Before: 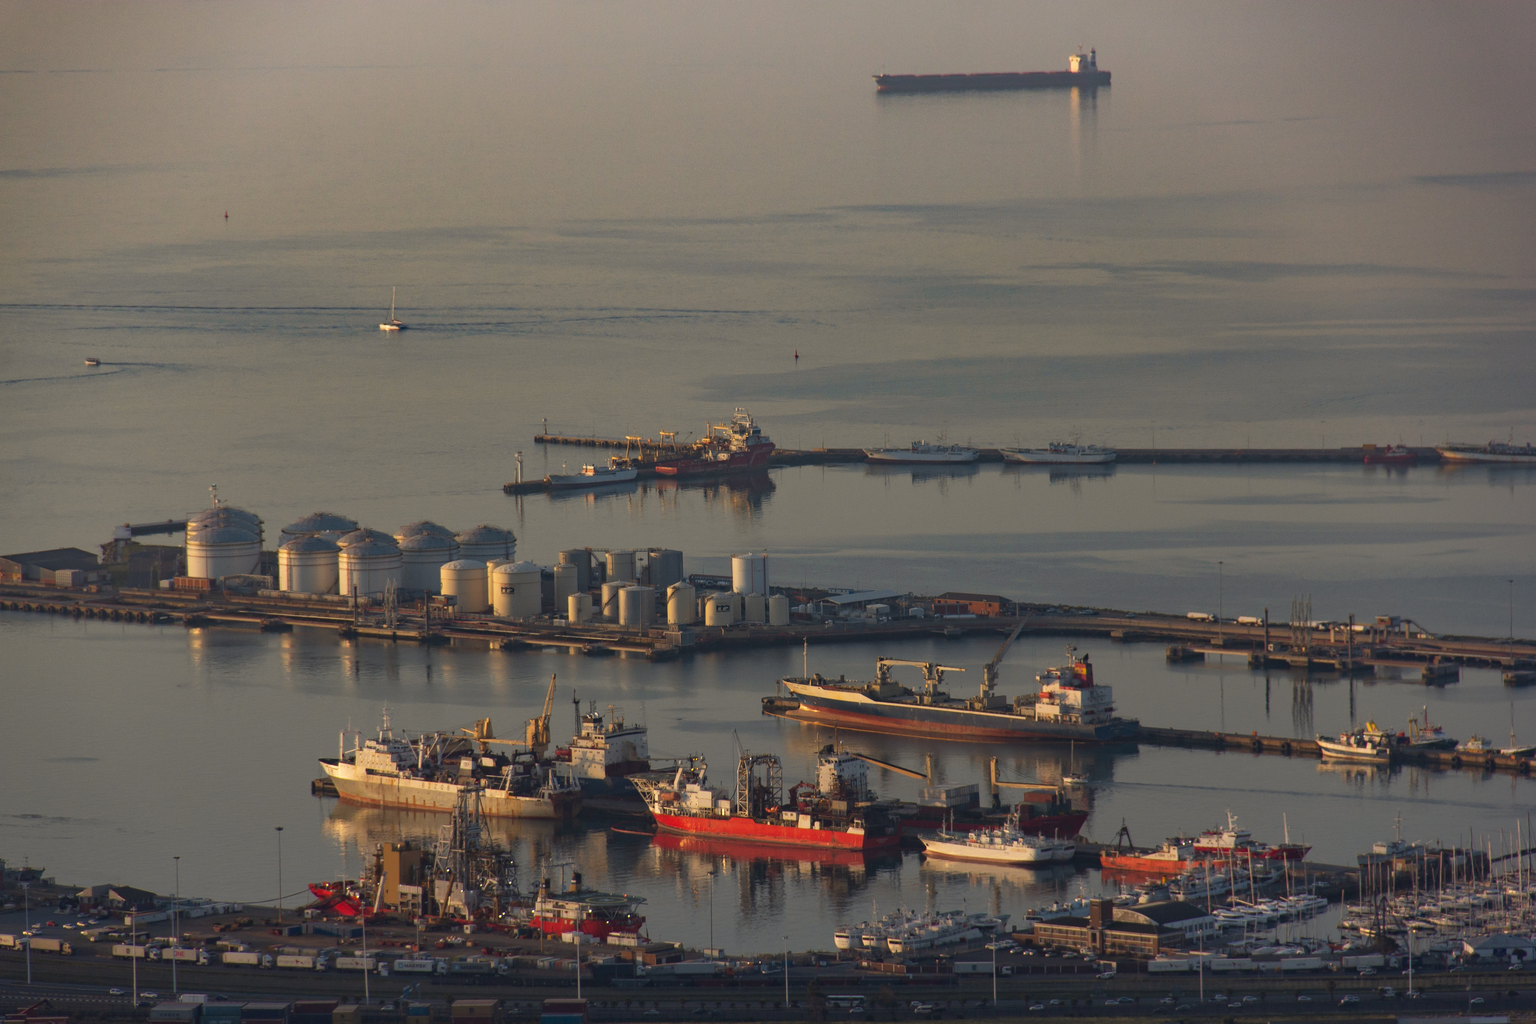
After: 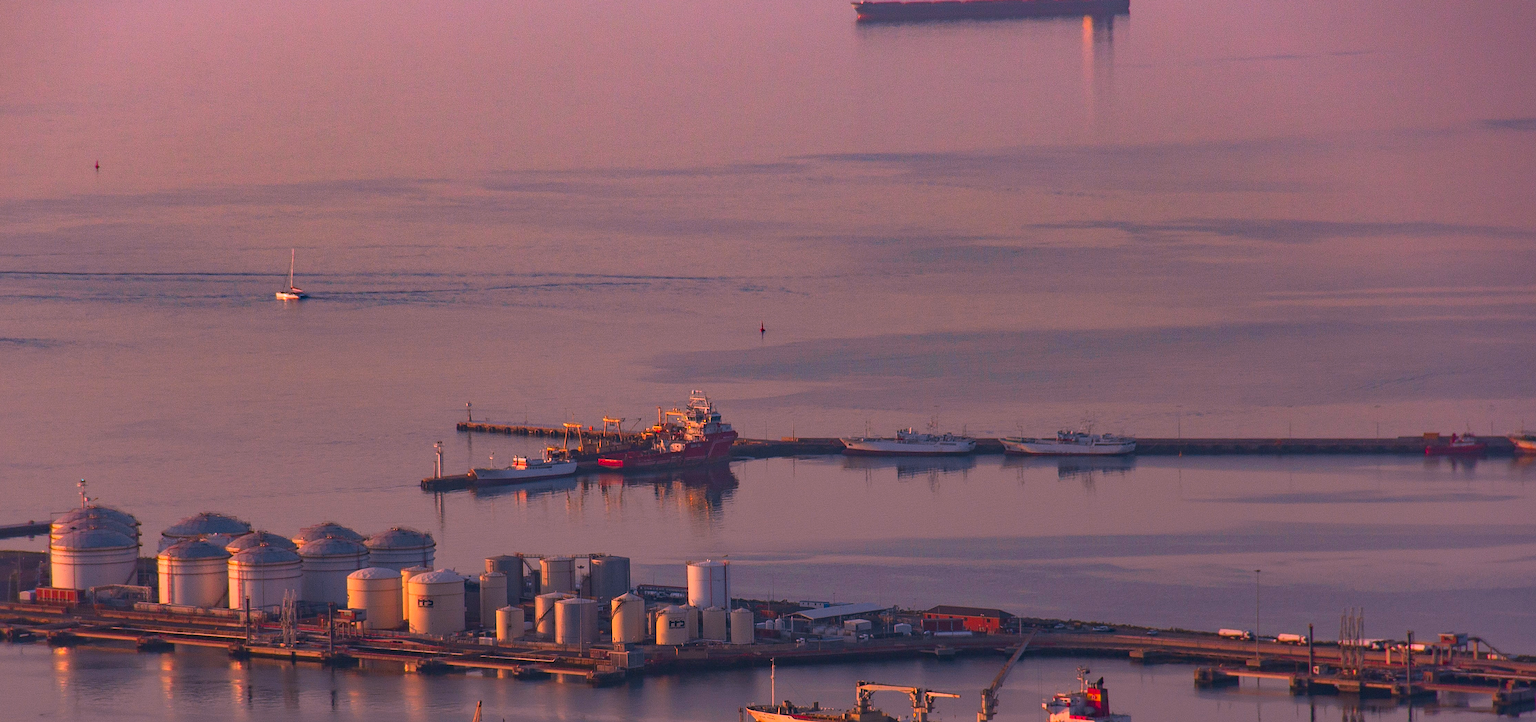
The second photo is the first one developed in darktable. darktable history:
local contrast: highlights 100%, shadows 100%, detail 120%, midtone range 0.2
color correction: highlights a* 19.5, highlights b* -11.53, saturation 1.69
crop and rotate: left 9.345%, top 7.22%, right 4.982%, bottom 32.331%
sharpen: on, module defaults
